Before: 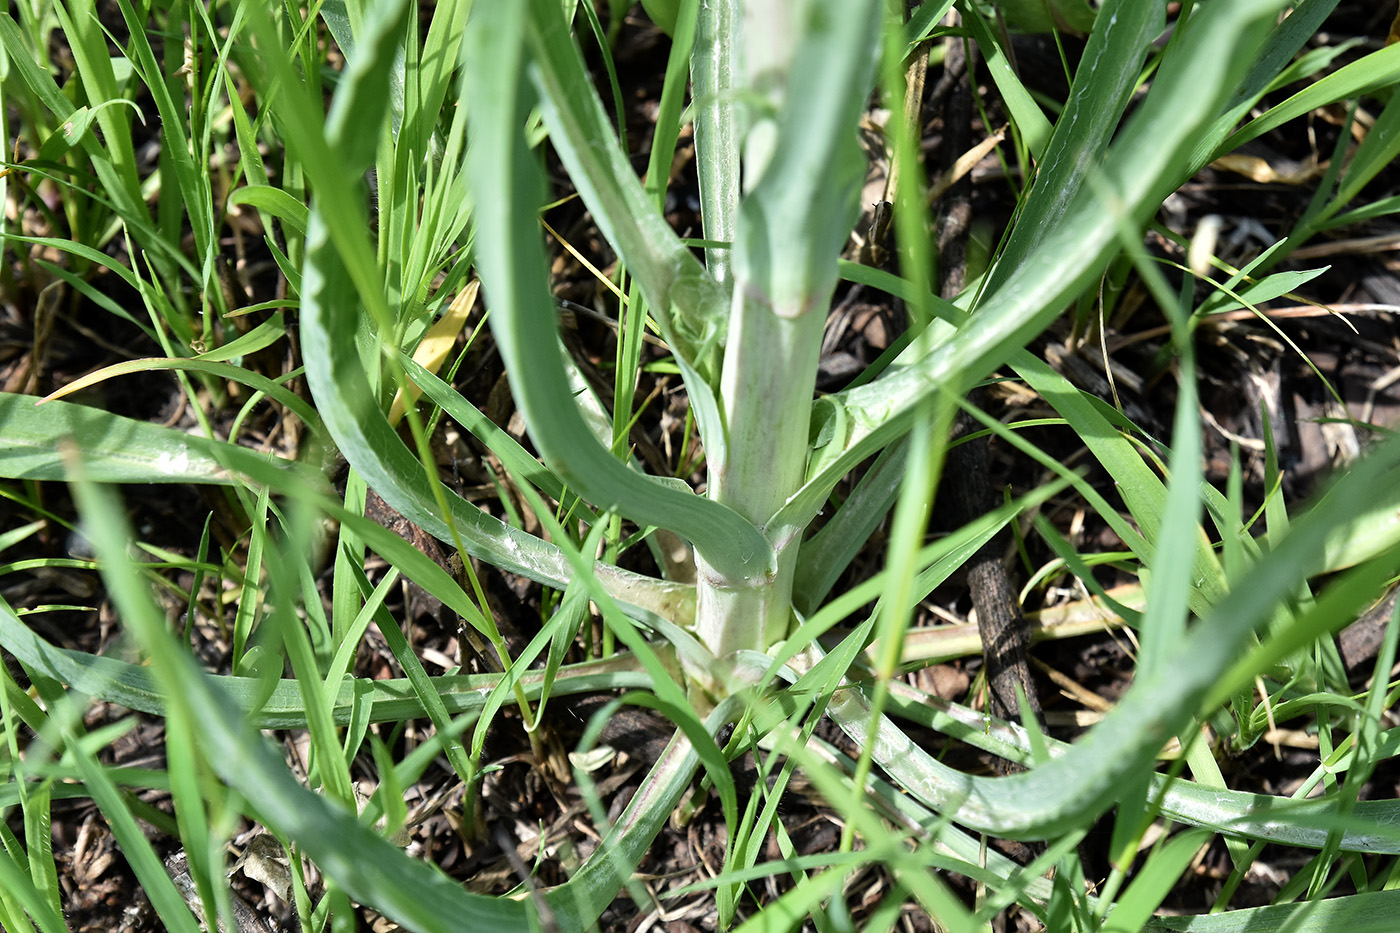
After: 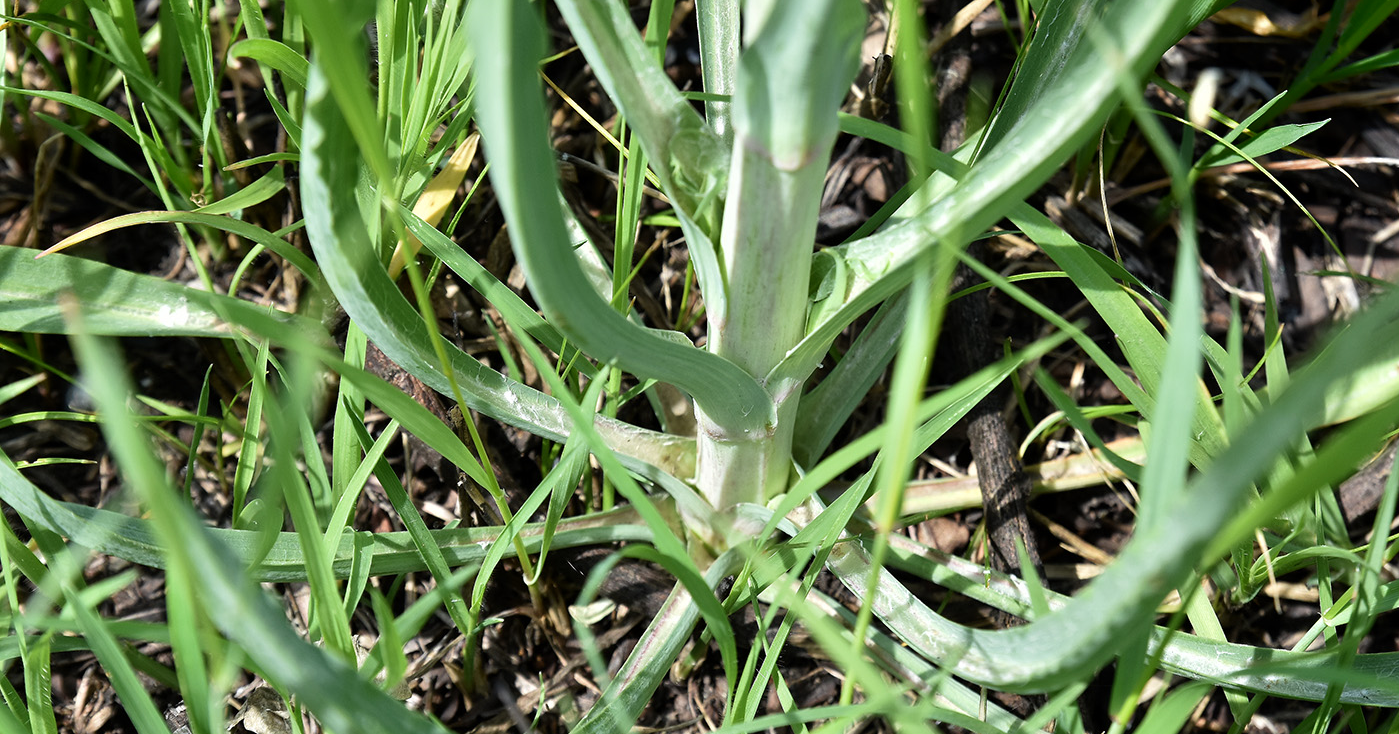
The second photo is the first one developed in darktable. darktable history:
crop and rotate: top 15.774%, bottom 5.506%
shadows and highlights: shadows -88.03, highlights -35.45, shadows color adjustment 99.15%, highlights color adjustment 0%, soften with gaussian
